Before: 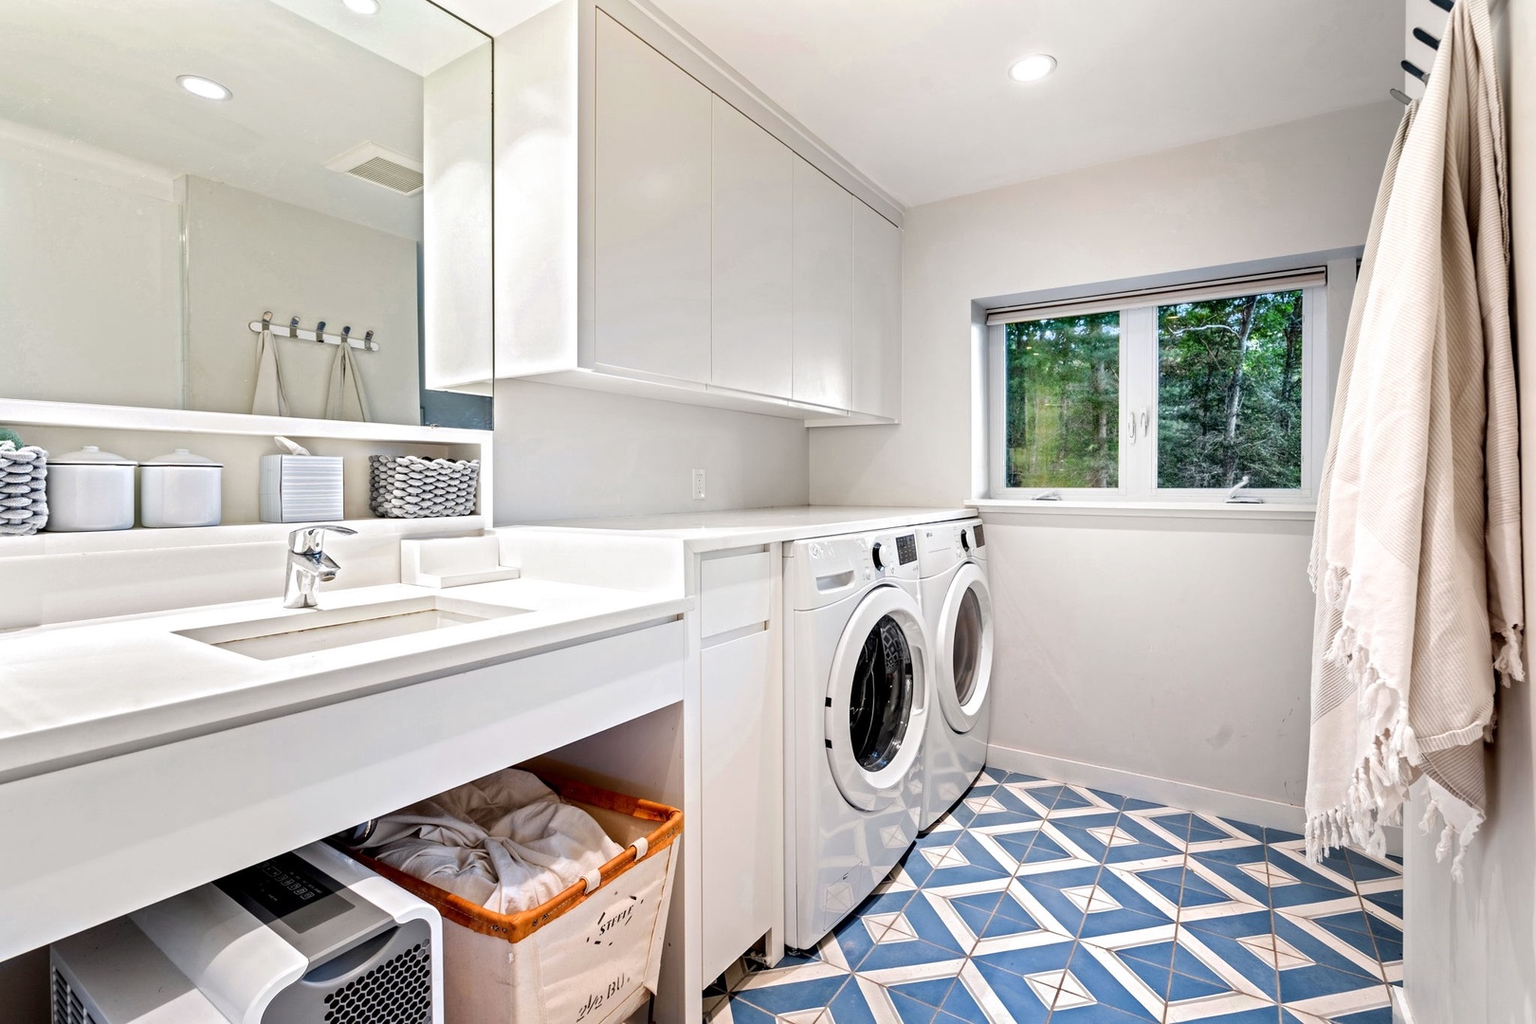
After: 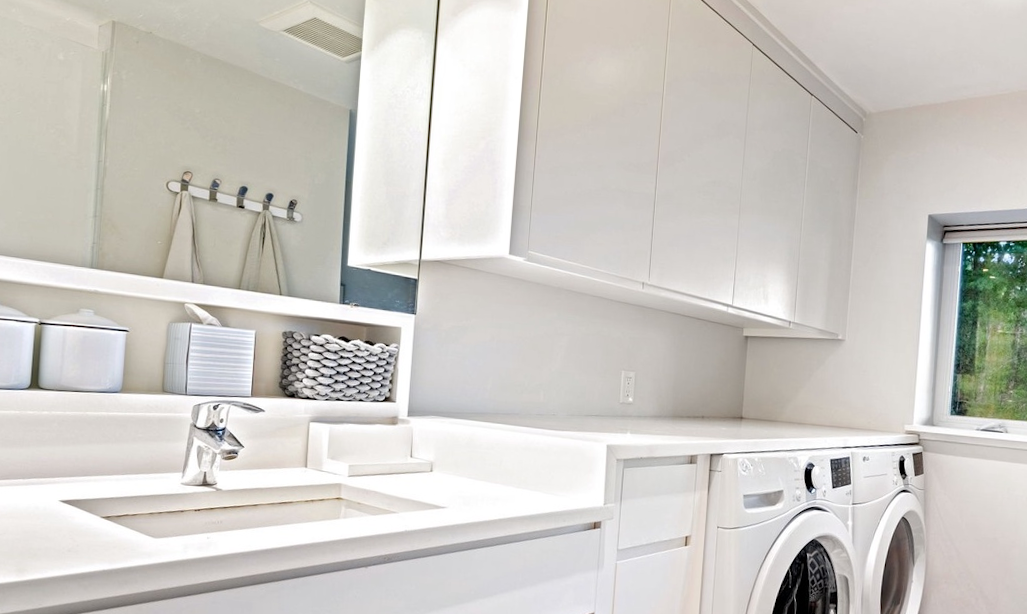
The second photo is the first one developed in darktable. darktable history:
crop and rotate: angle -4.31°, left 2.224%, top 6.629%, right 27.35%, bottom 30.182%
